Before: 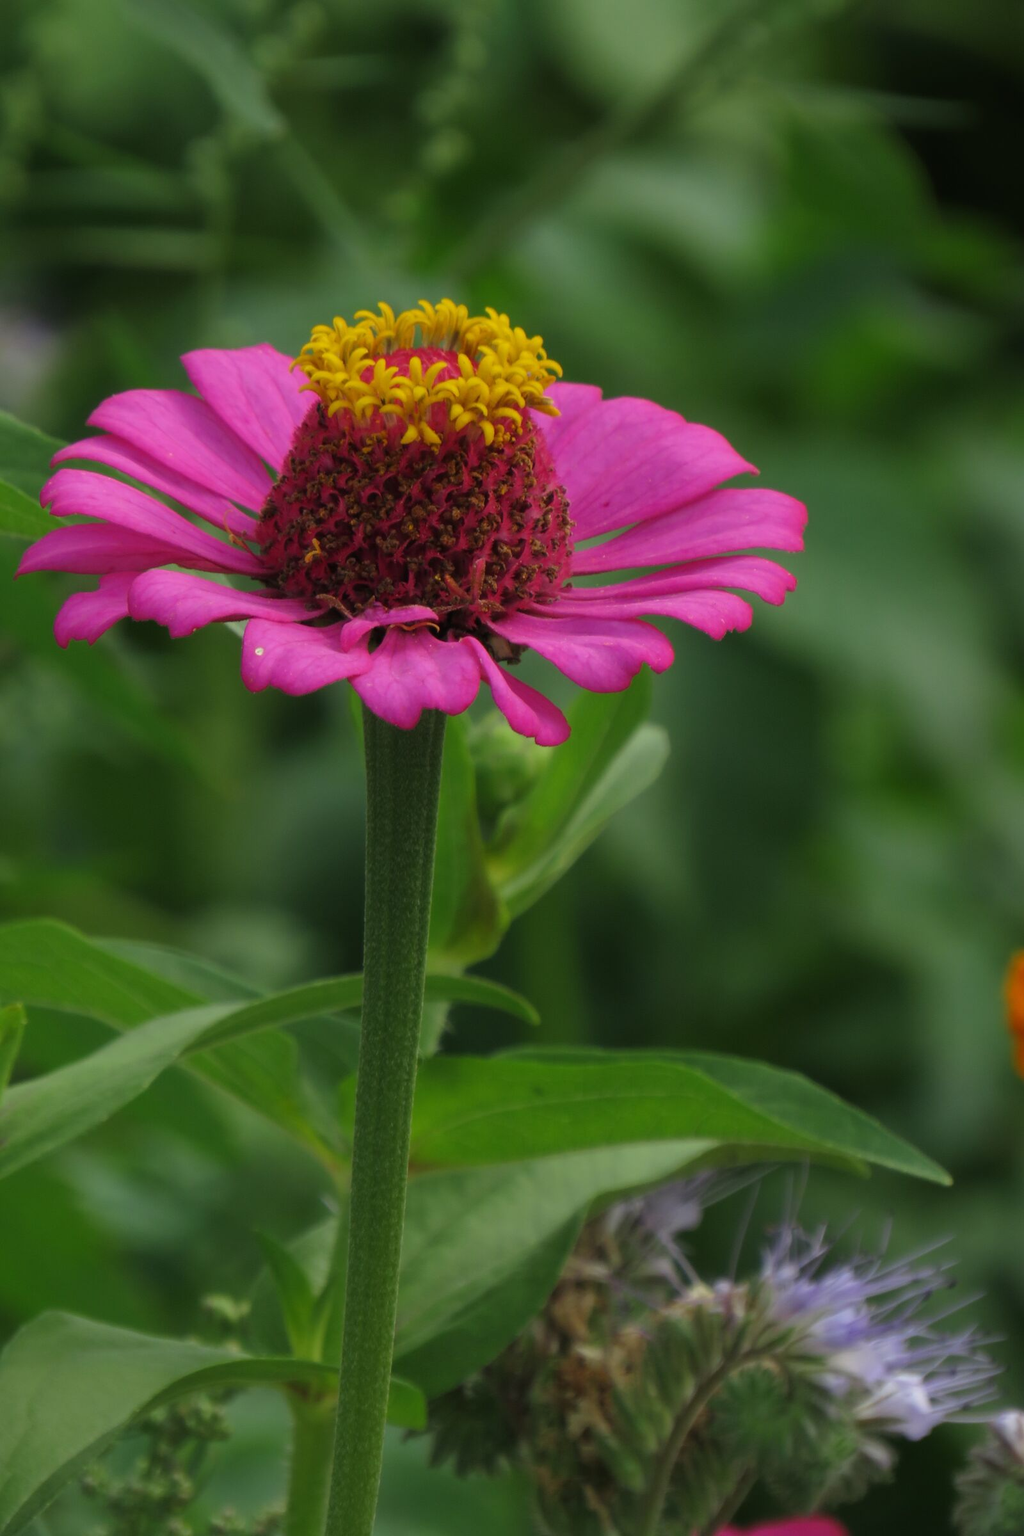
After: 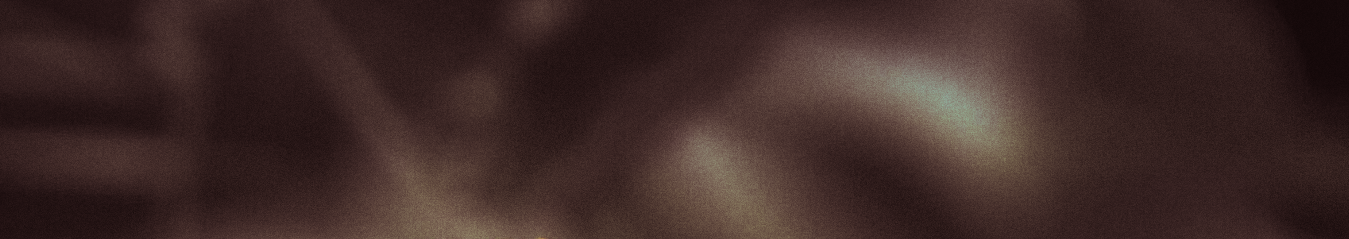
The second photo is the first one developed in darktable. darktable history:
sharpen: radius 2.167, amount 0.381, threshold 0
grain: coarseness 0.09 ISO
graduated density: density 2.02 EV, hardness 44%, rotation 0.374°, offset 8.21, hue 208.8°, saturation 97%
split-toning: shadows › saturation 0.3, highlights › hue 180°, highlights › saturation 0.3, compress 0%
haze removal: strength 0.29, distance 0.25, compatibility mode true, adaptive false
crop and rotate: left 9.644%, top 9.491%, right 6.021%, bottom 80.509%
contrast brightness saturation: contrast 0.83, brightness 0.59, saturation 0.59
tone equalizer: -8 EV -0.001 EV, -7 EV 0.001 EV, -6 EV -0.002 EV, -5 EV -0.003 EV, -4 EV -0.062 EV, -3 EV -0.222 EV, -2 EV -0.267 EV, -1 EV 0.105 EV, +0 EV 0.303 EV
